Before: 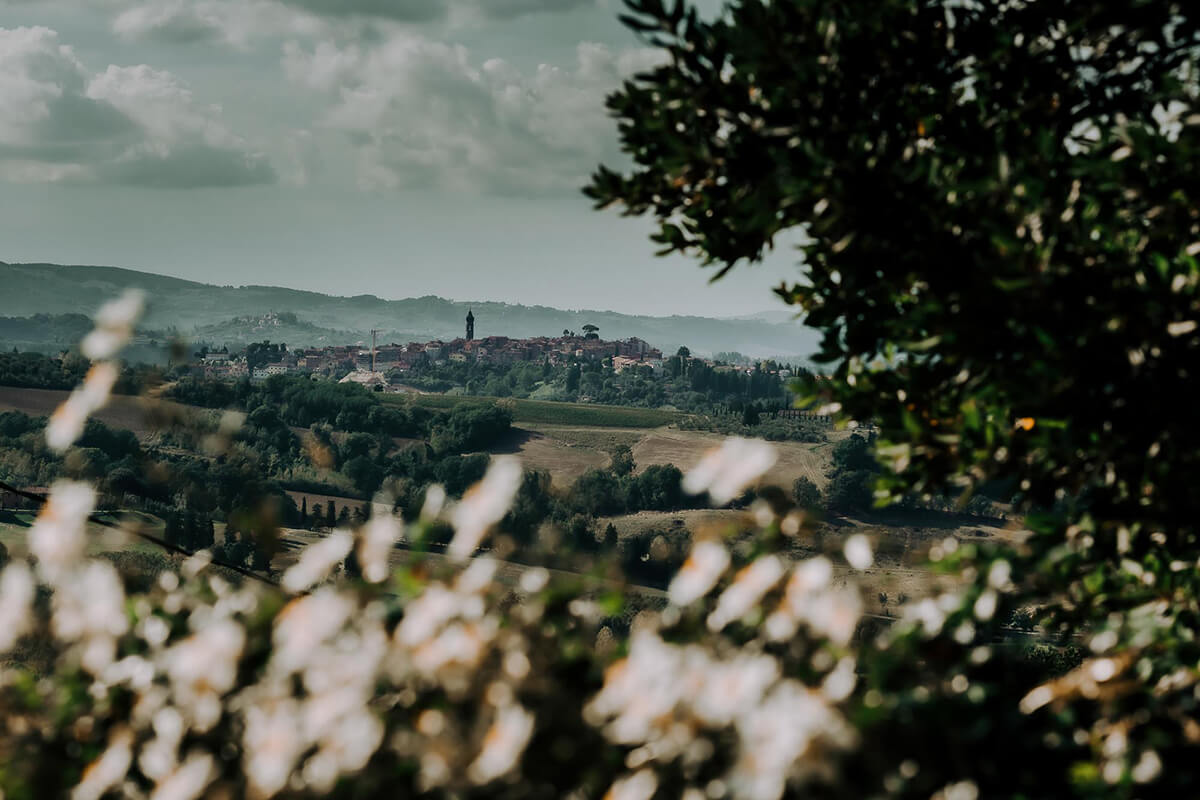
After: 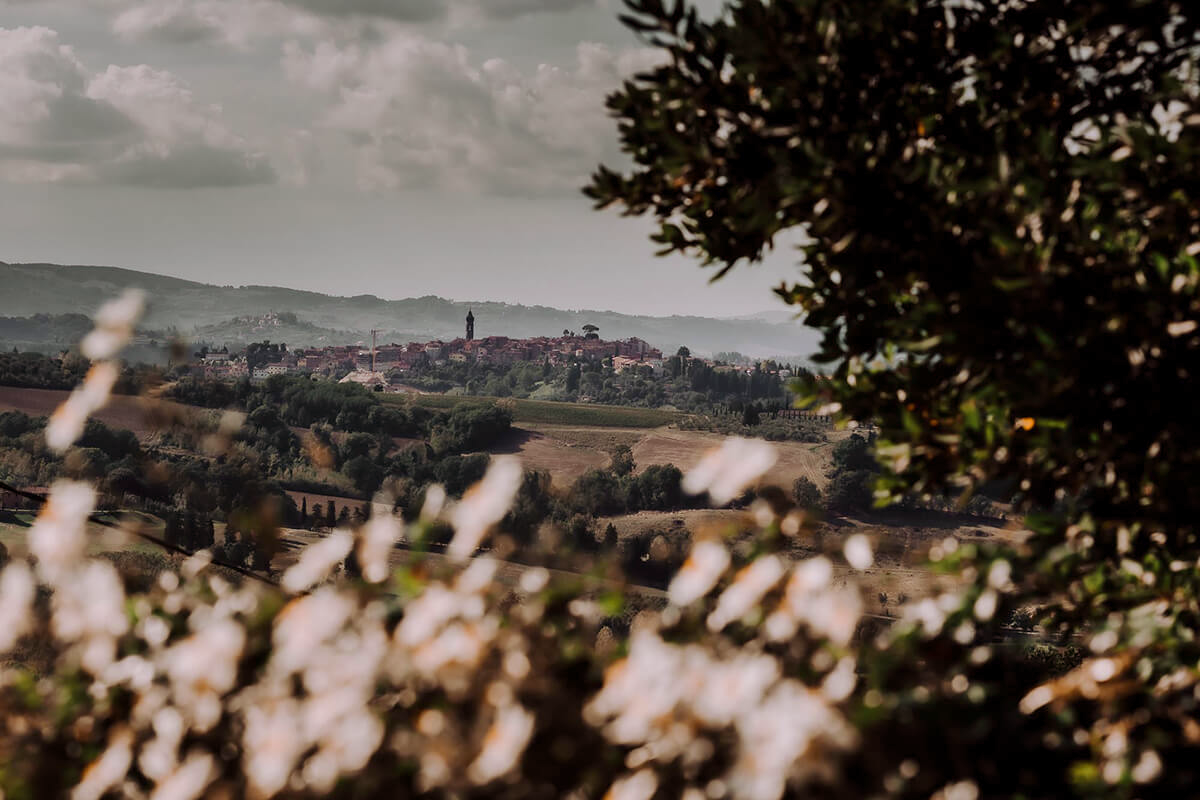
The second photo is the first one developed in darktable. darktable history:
rgb levels: mode RGB, independent channels, levels [[0, 0.474, 1], [0, 0.5, 1], [0, 0.5, 1]]
